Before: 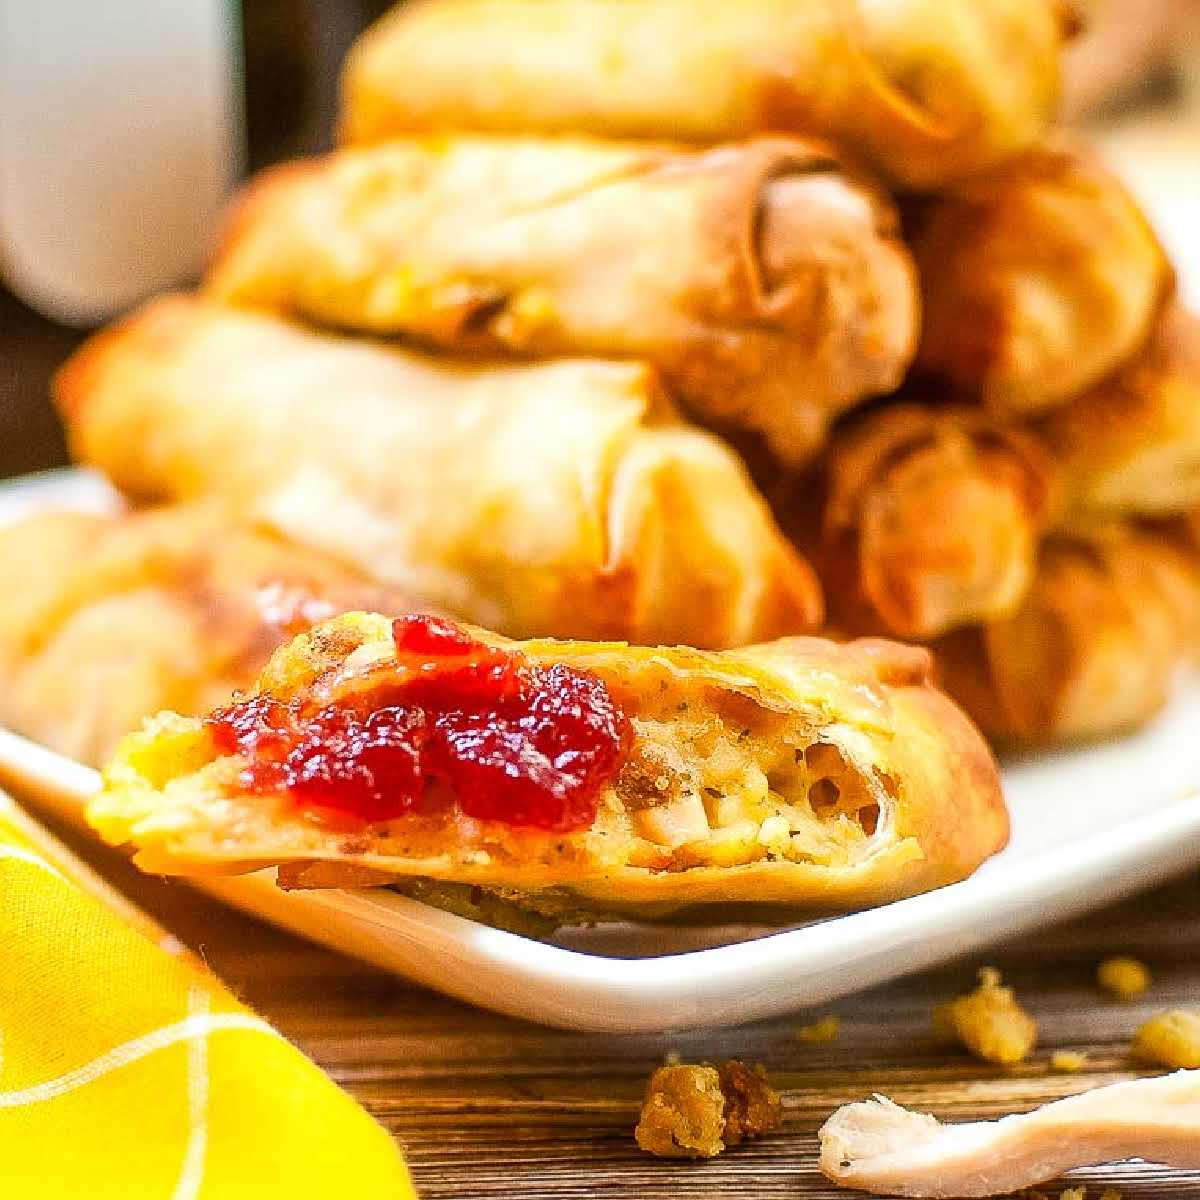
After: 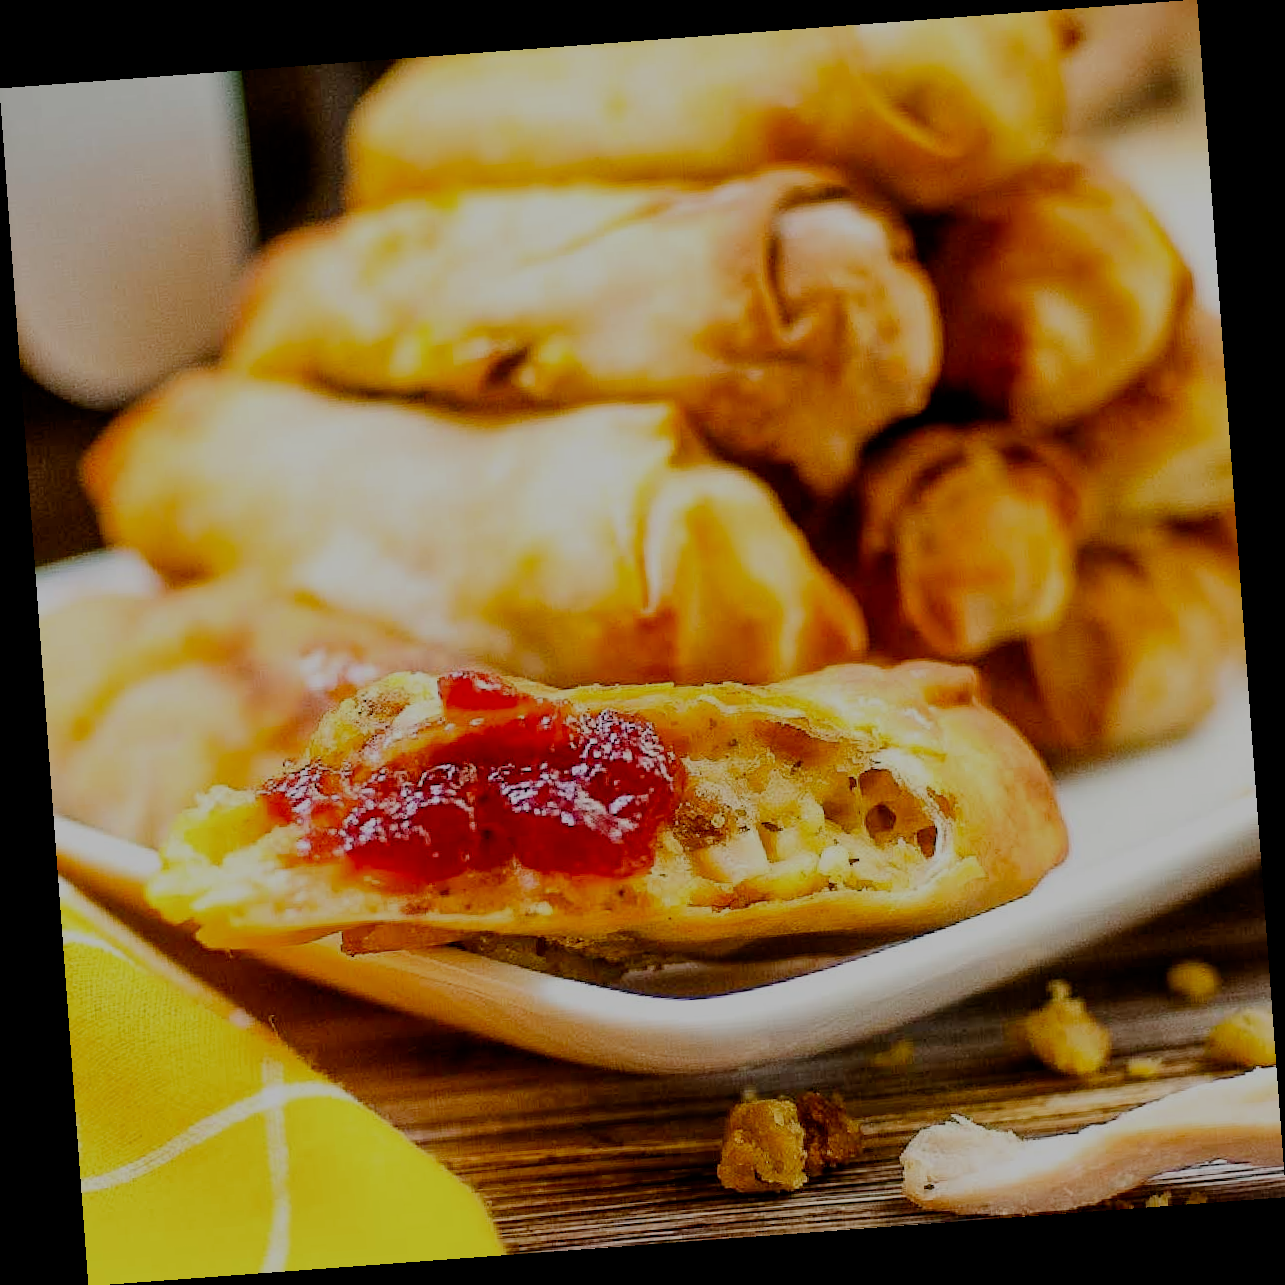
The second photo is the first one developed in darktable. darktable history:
rotate and perspective: rotation -4.25°, automatic cropping off
filmic rgb: middle gray luminance 30%, black relative exposure -9 EV, white relative exposure 7 EV, threshold 6 EV, target black luminance 0%, hardness 2.94, latitude 2.04%, contrast 0.963, highlights saturation mix 5%, shadows ↔ highlights balance 12.16%, add noise in highlights 0, preserve chrominance no, color science v3 (2019), use custom middle-gray values true, iterations of high-quality reconstruction 0, contrast in highlights soft, enable highlight reconstruction true
